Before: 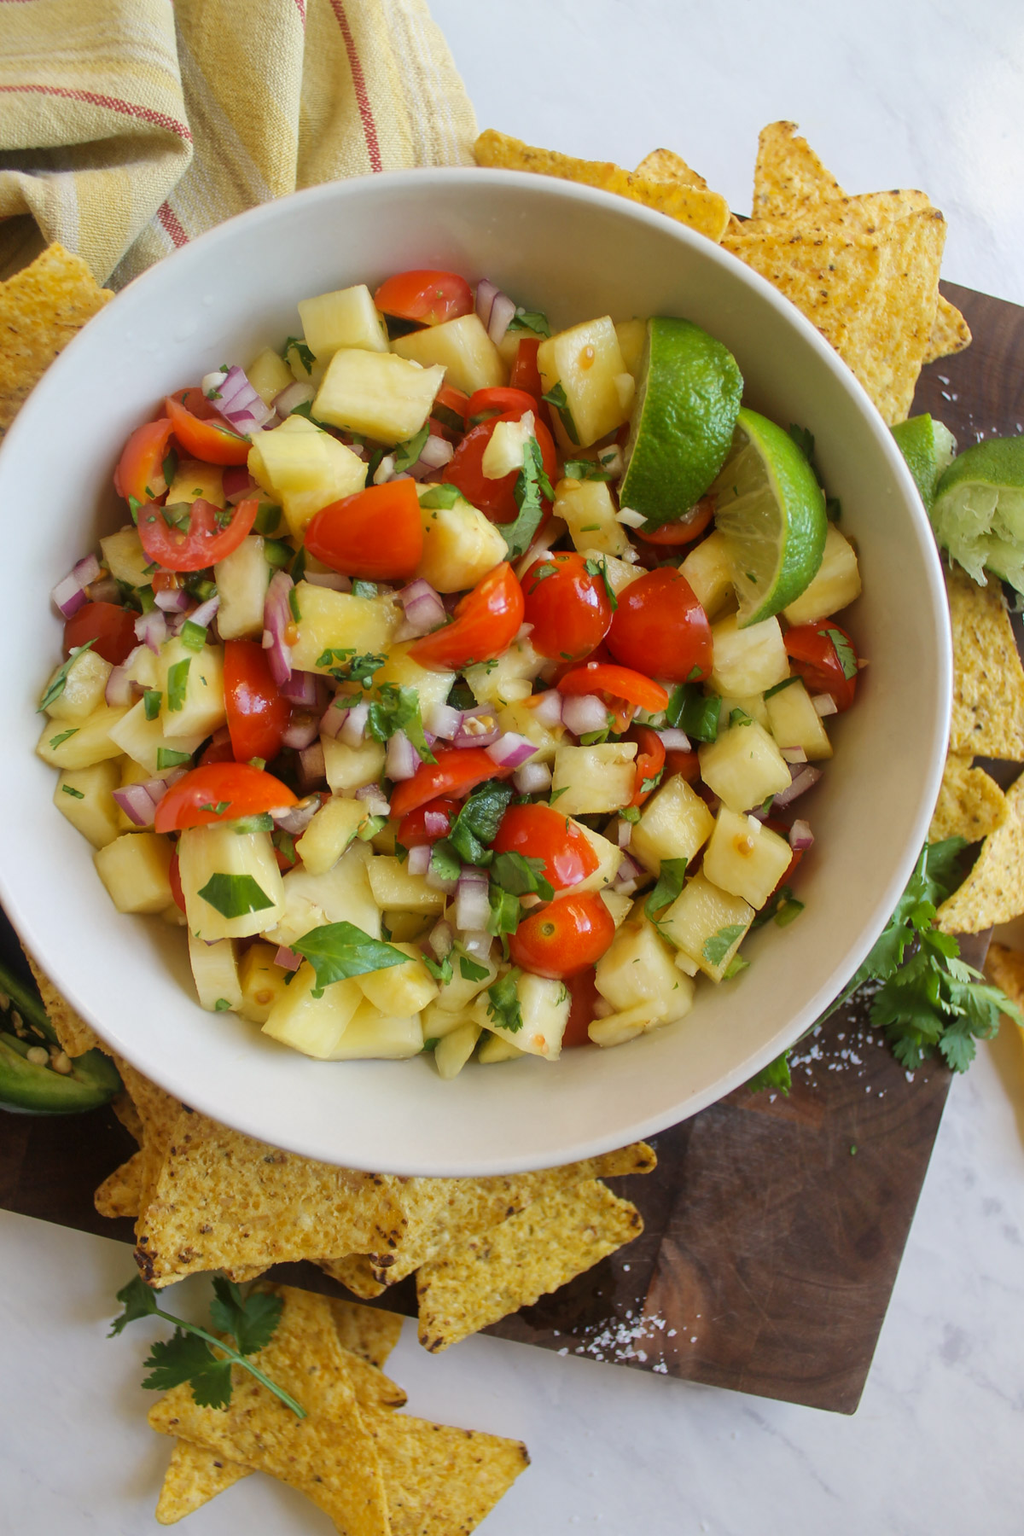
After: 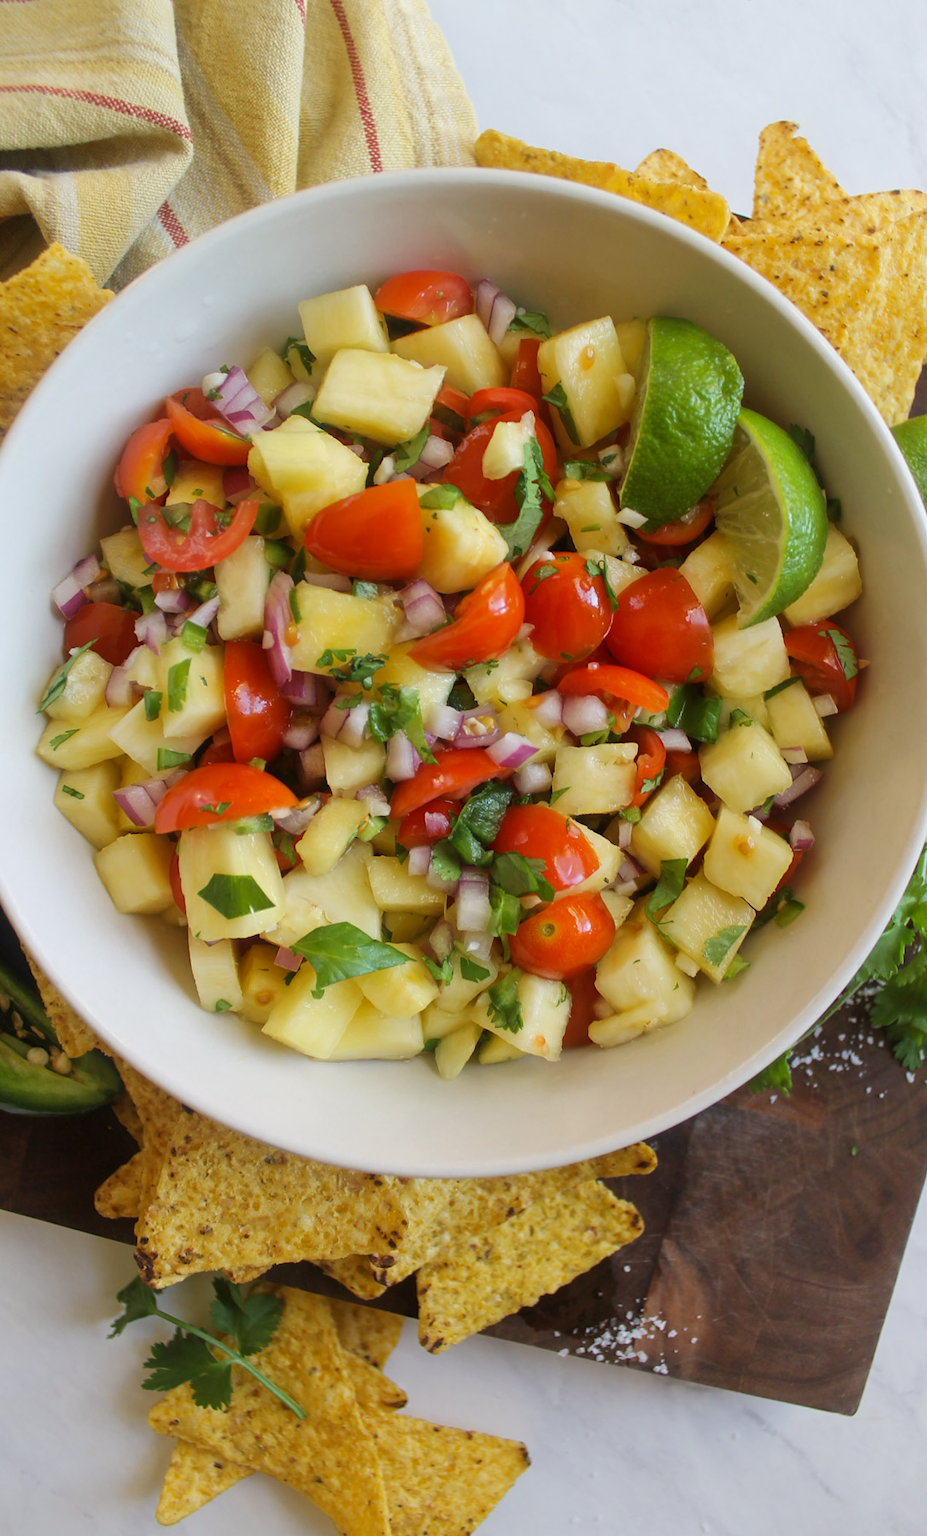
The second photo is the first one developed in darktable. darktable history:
crop: right 9.498%, bottom 0.022%
